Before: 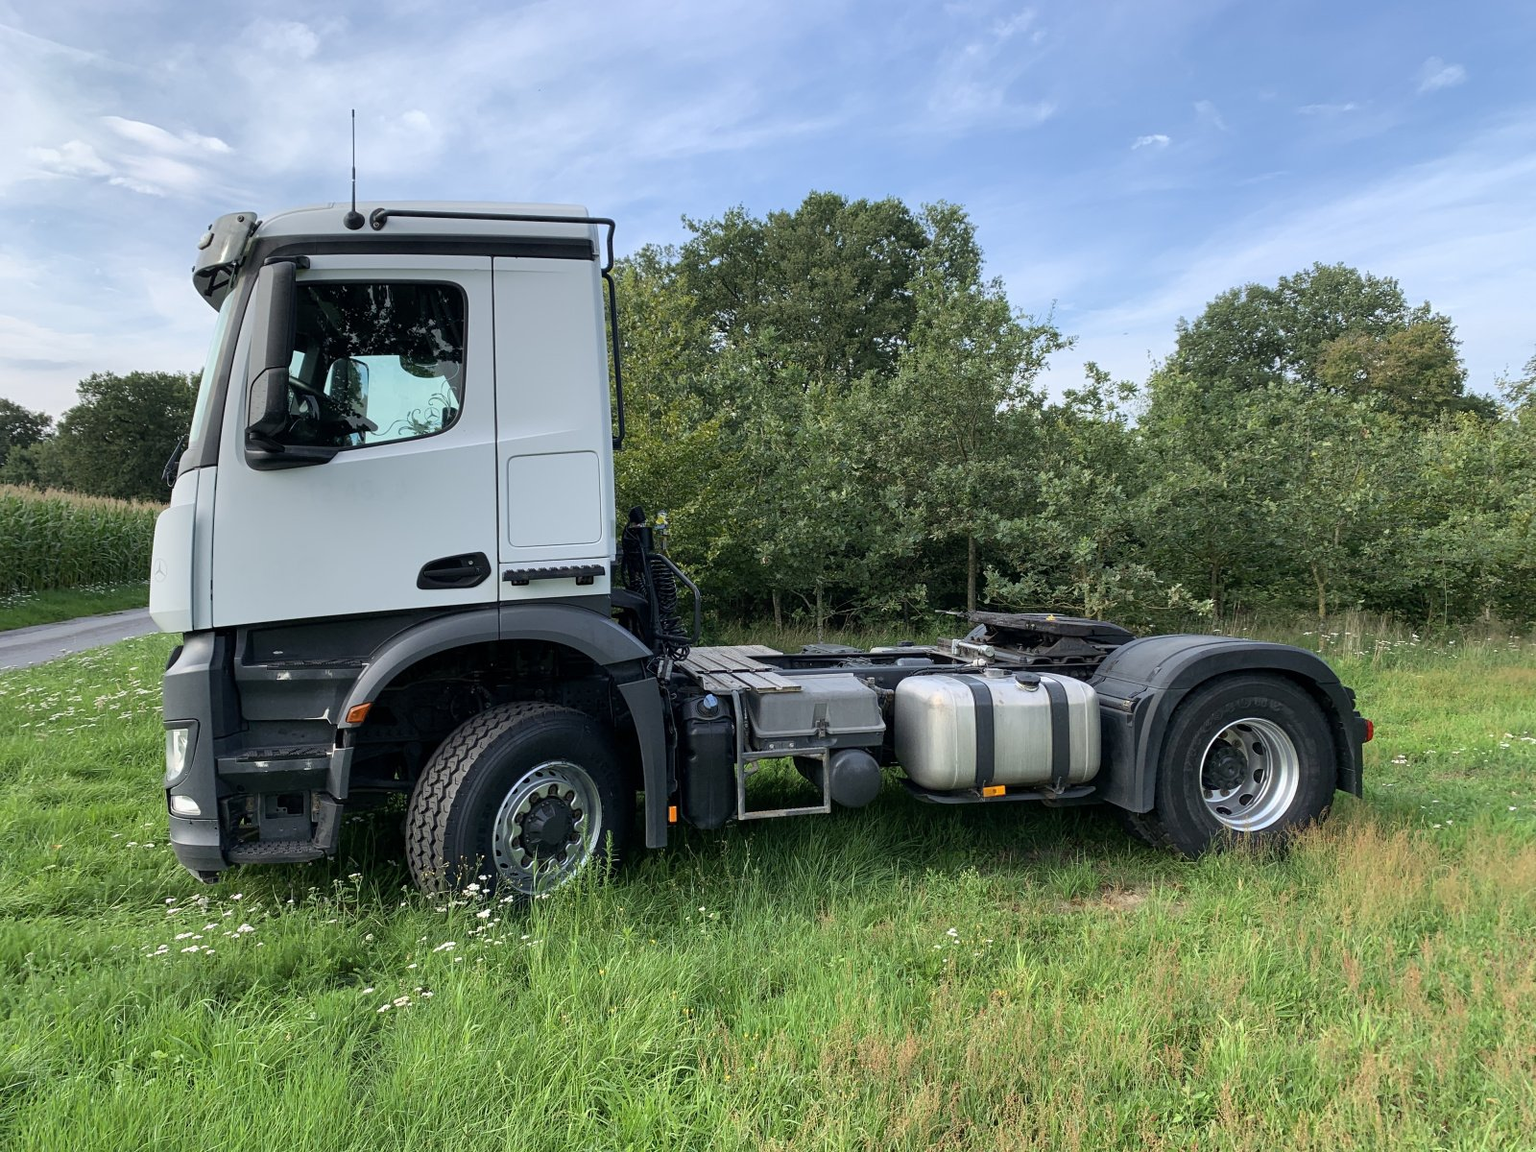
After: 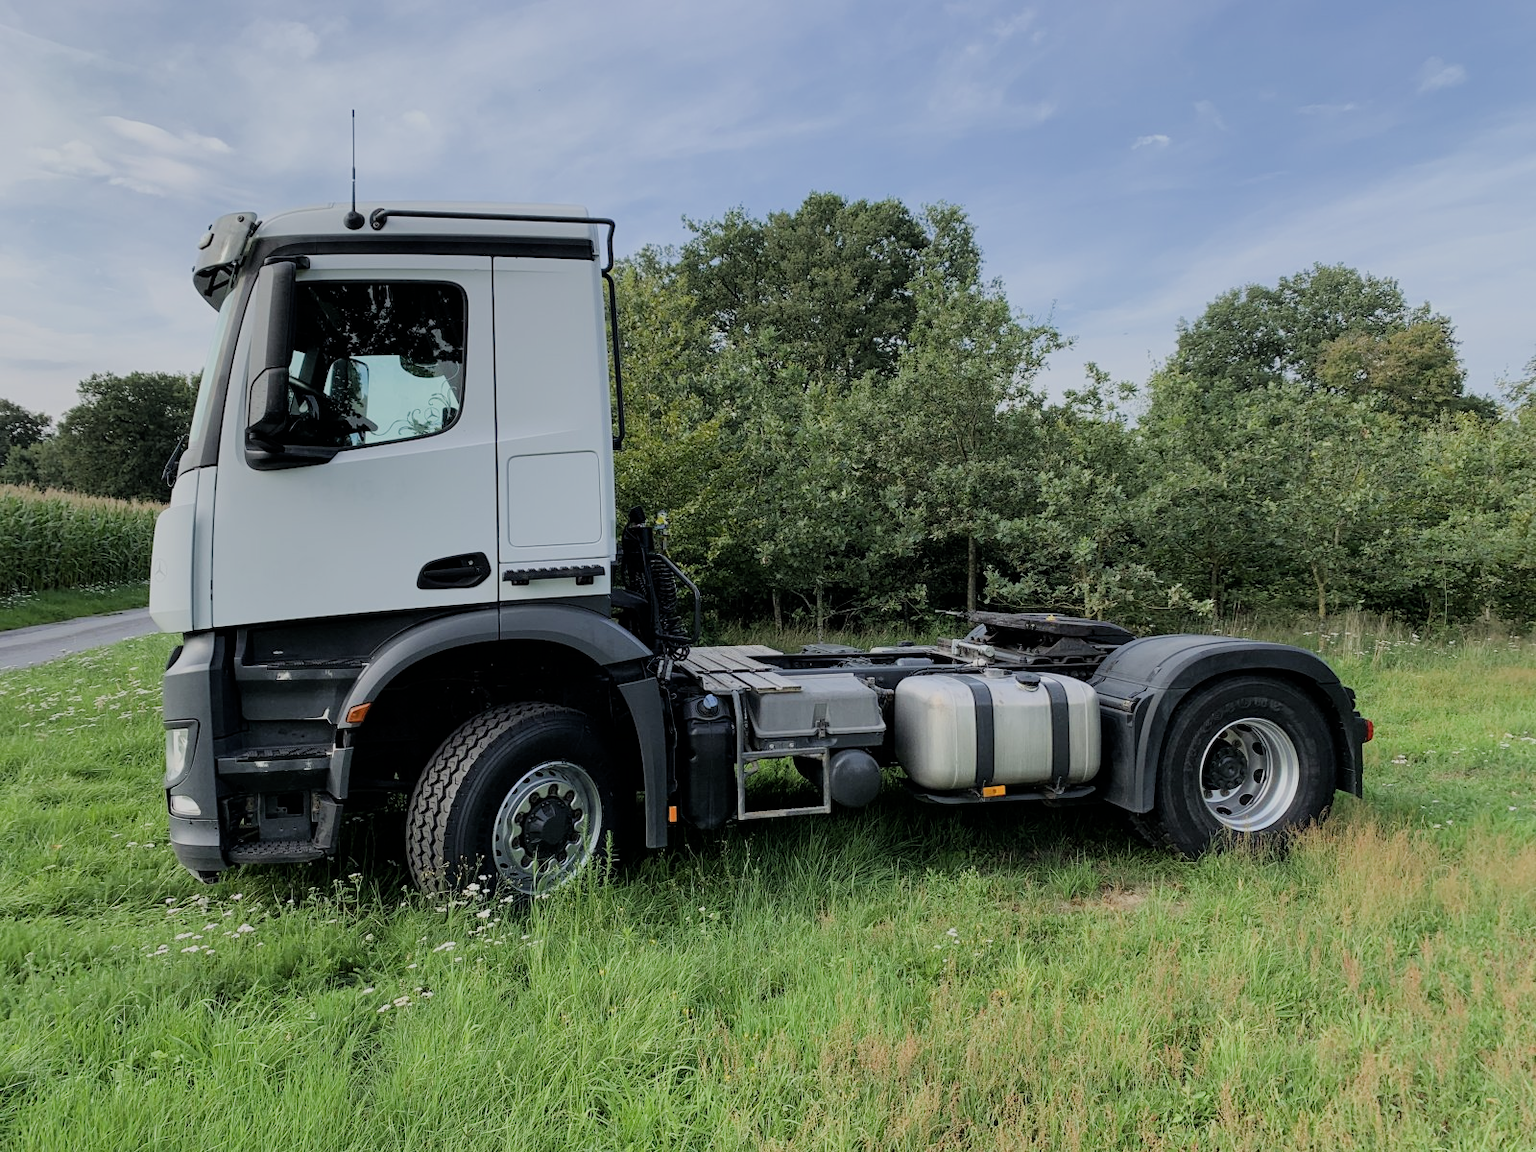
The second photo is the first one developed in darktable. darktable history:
filmic rgb: black relative exposure -7.09 EV, white relative exposure 5.37 EV, threshold 5.99 EV, hardness 3.02, enable highlight reconstruction true
